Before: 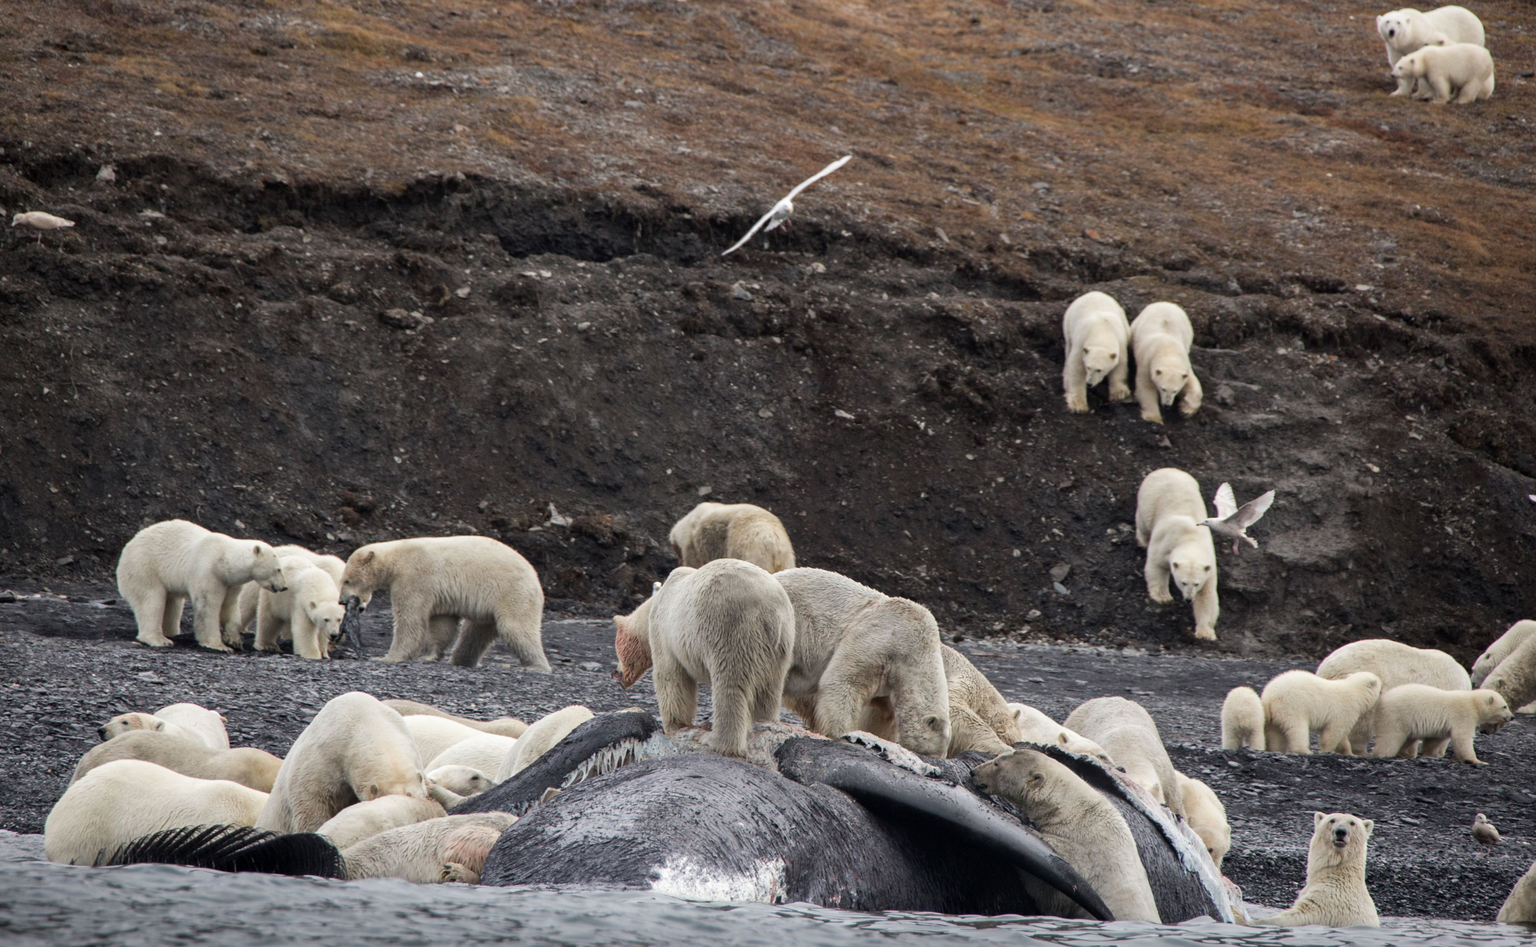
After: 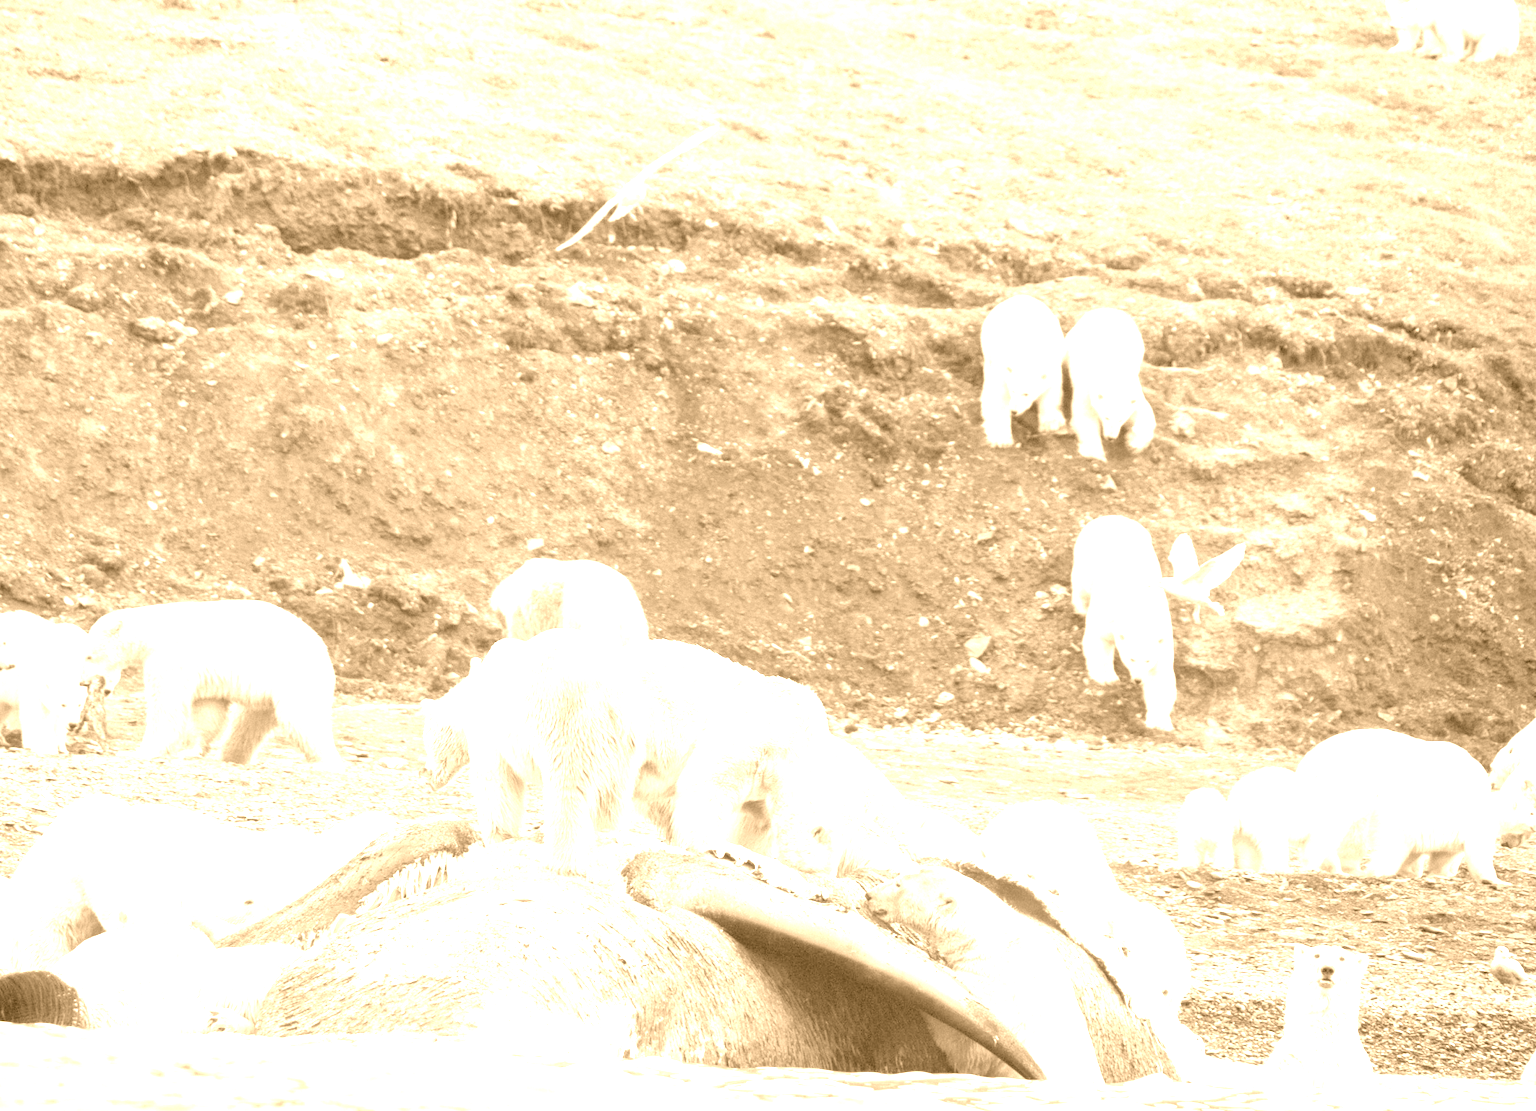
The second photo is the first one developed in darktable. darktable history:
exposure: exposure 2 EV, compensate exposure bias true, compensate highlight preservation false
crop and rotate: left 17.959%, top 5.771%, right 1.742%
contrast brightness saturation: brightness 0.28
colorize: hue 28.8°, source mix 100%
